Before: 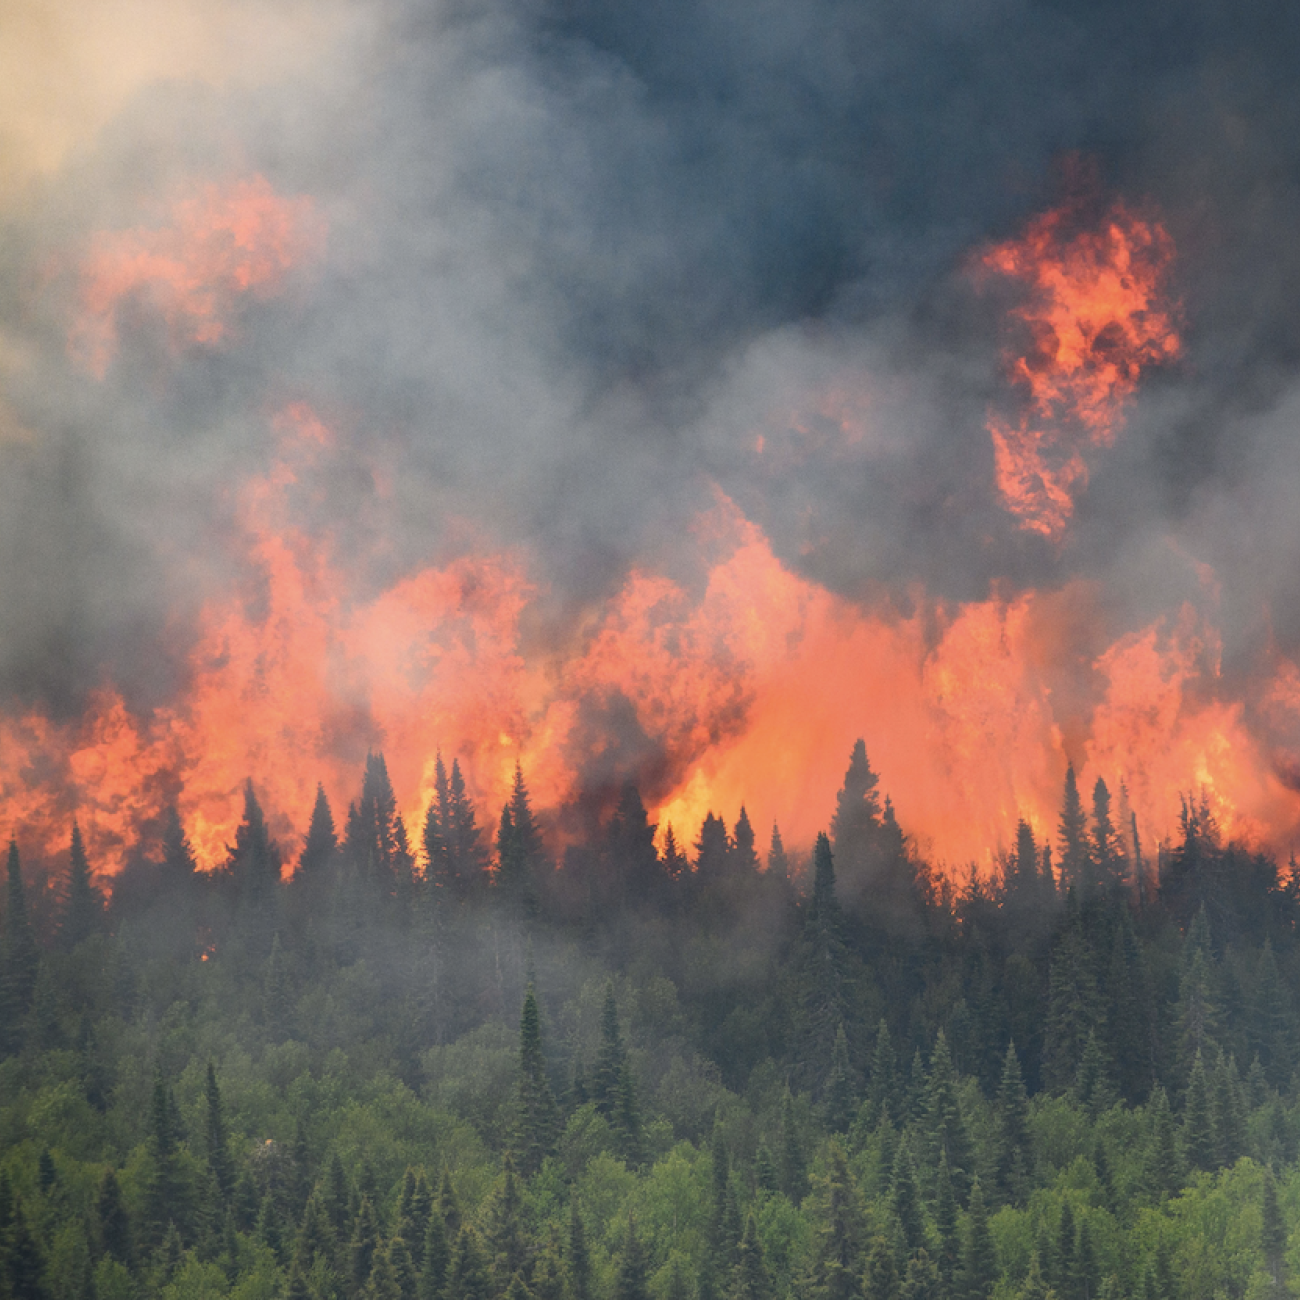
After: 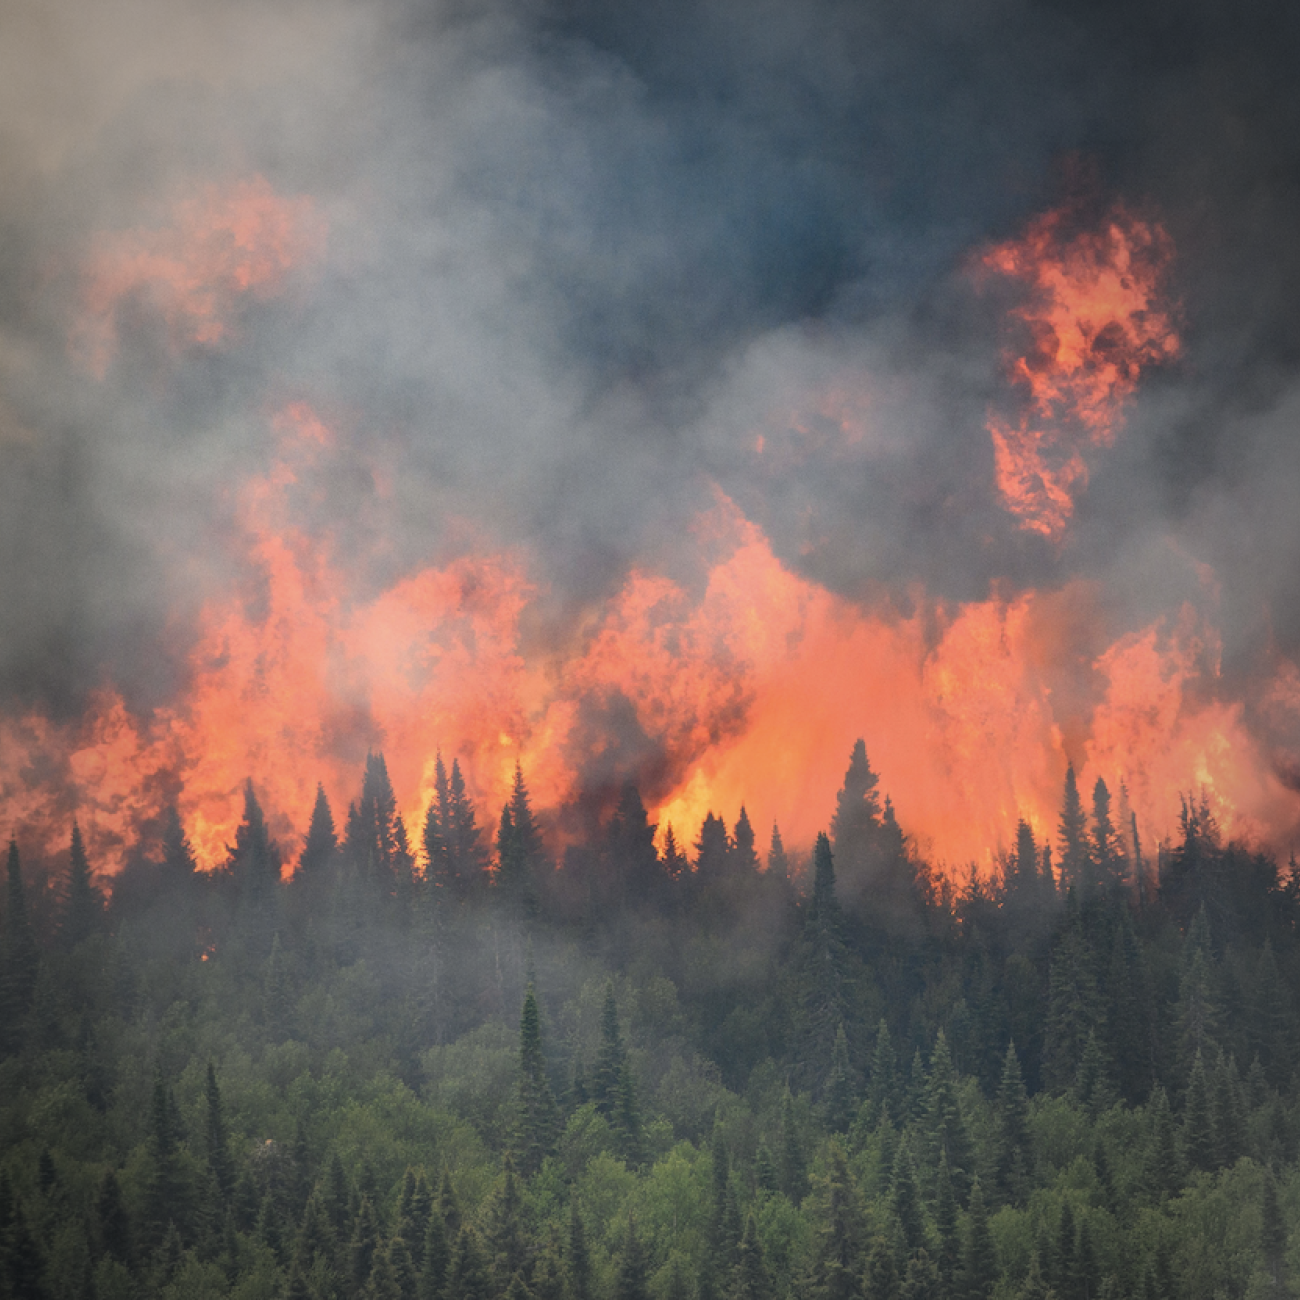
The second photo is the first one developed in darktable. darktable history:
vignetting: fall-off start 71.67%
